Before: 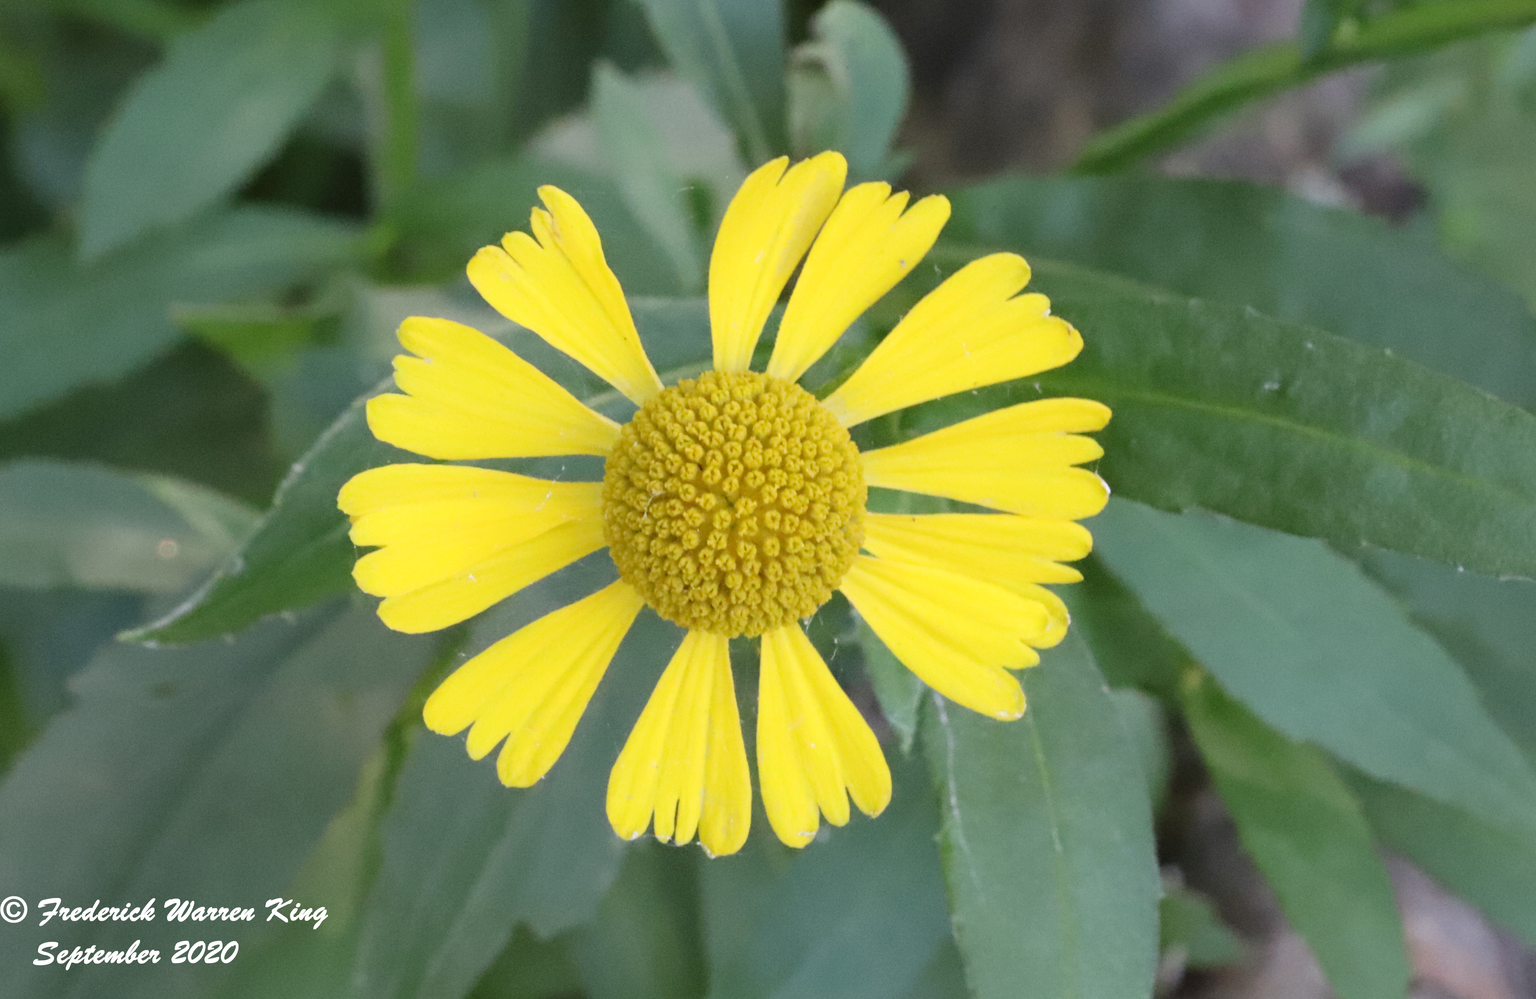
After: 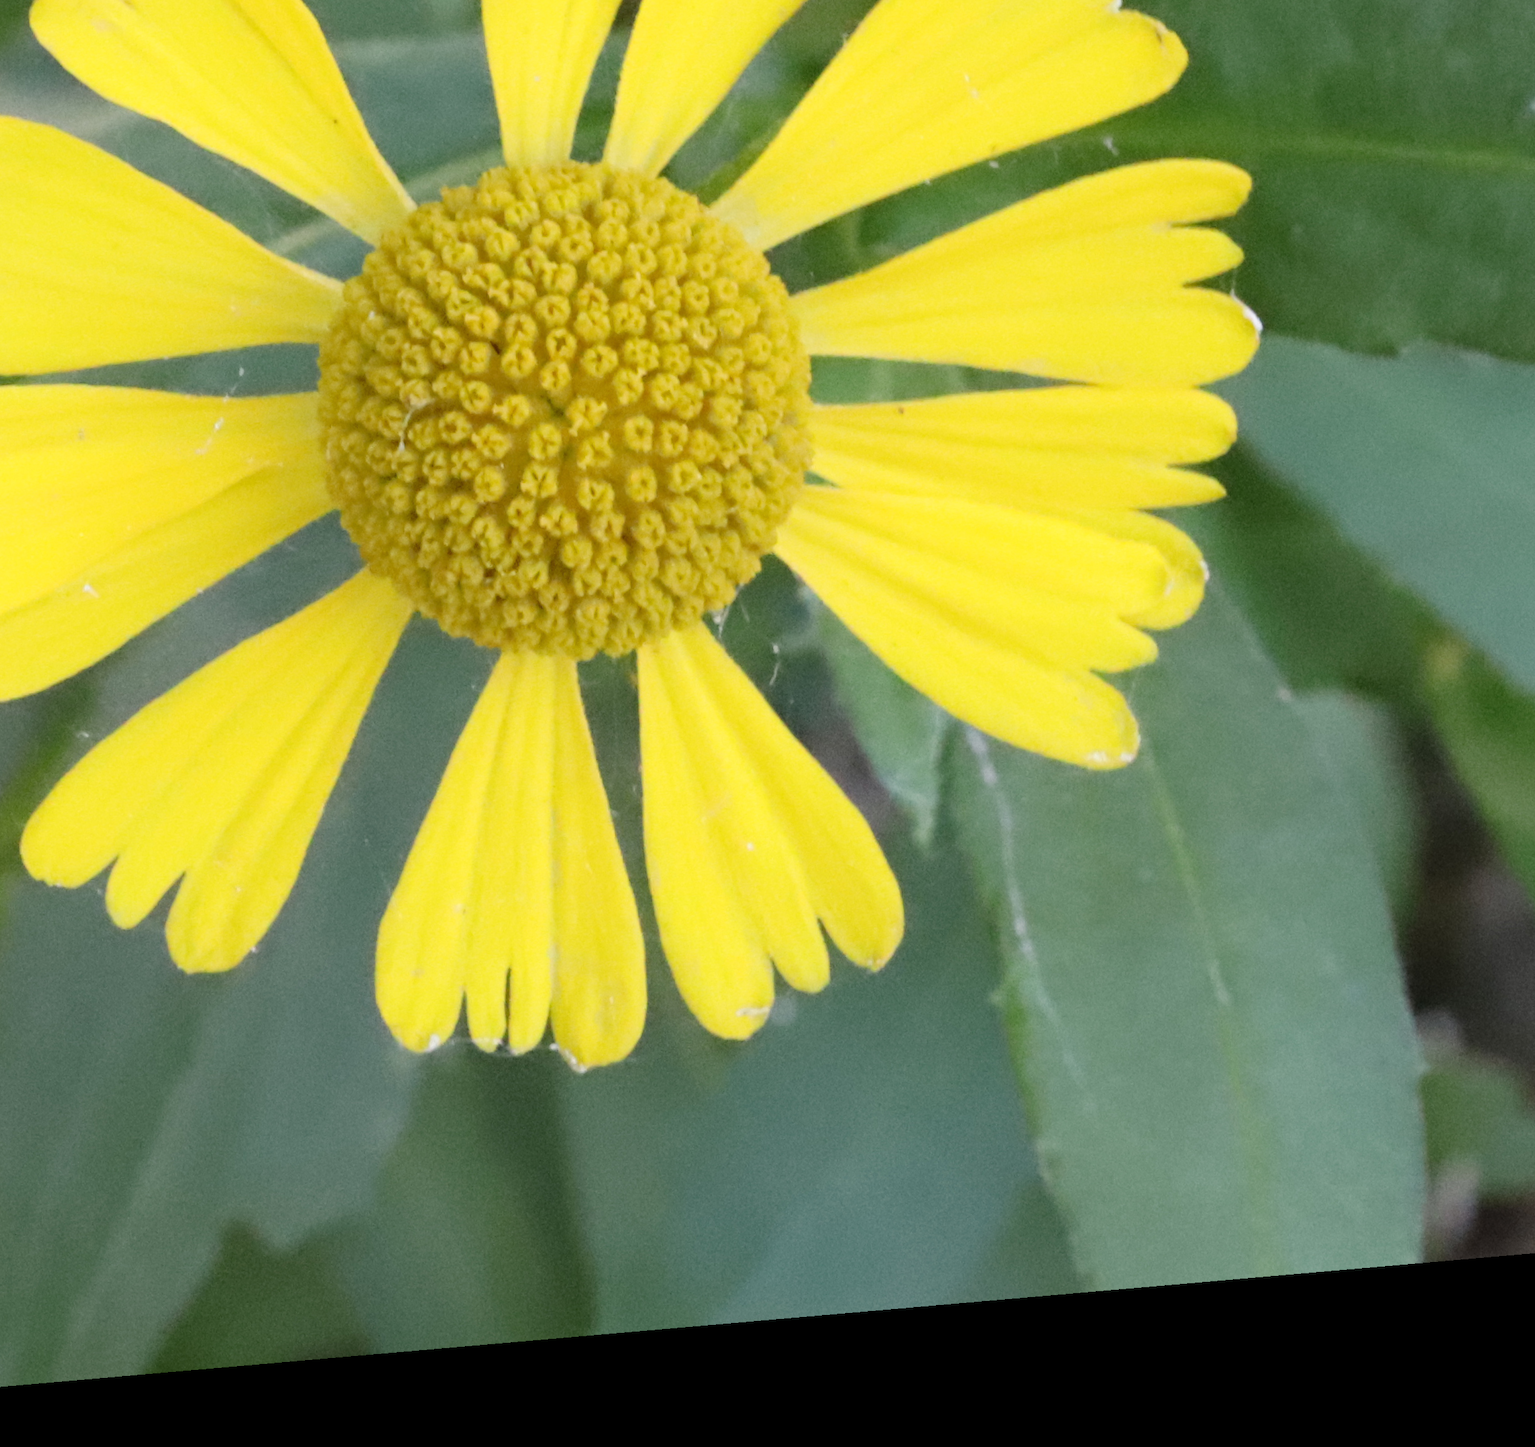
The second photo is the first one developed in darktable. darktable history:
crop and rotate: left 29.237%, top 31.152%, right 19.807%
rotate and perspective: rotation -4.98°, automatic cropping off
